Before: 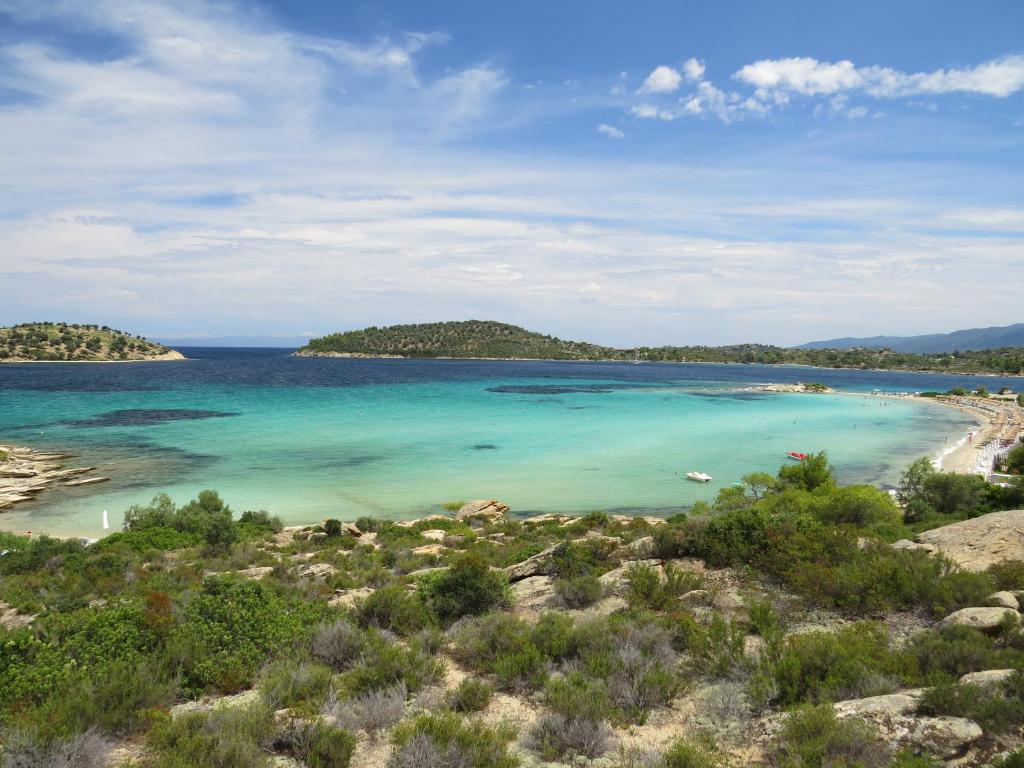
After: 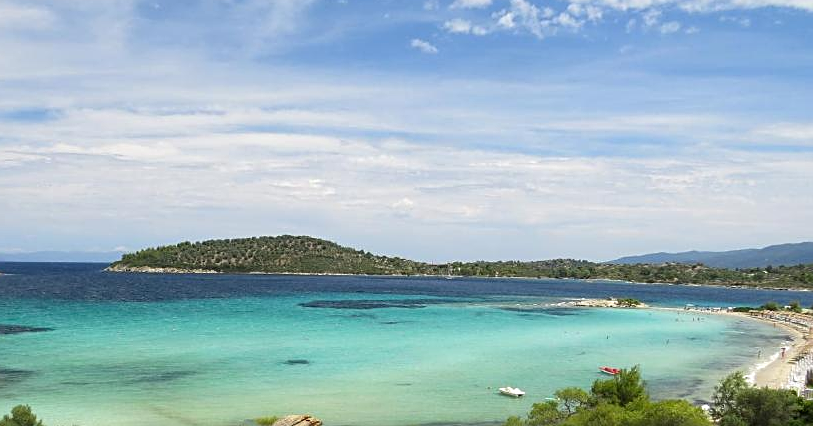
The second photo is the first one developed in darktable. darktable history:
crop: left 18.347%, top 11.102%, right 2.215%, bottom 33.354%
local contrast: mode bilateral grid, contrast 19, coarseness 50, detail 119%, midtone range 0.2
sharpen: on, module defaults
